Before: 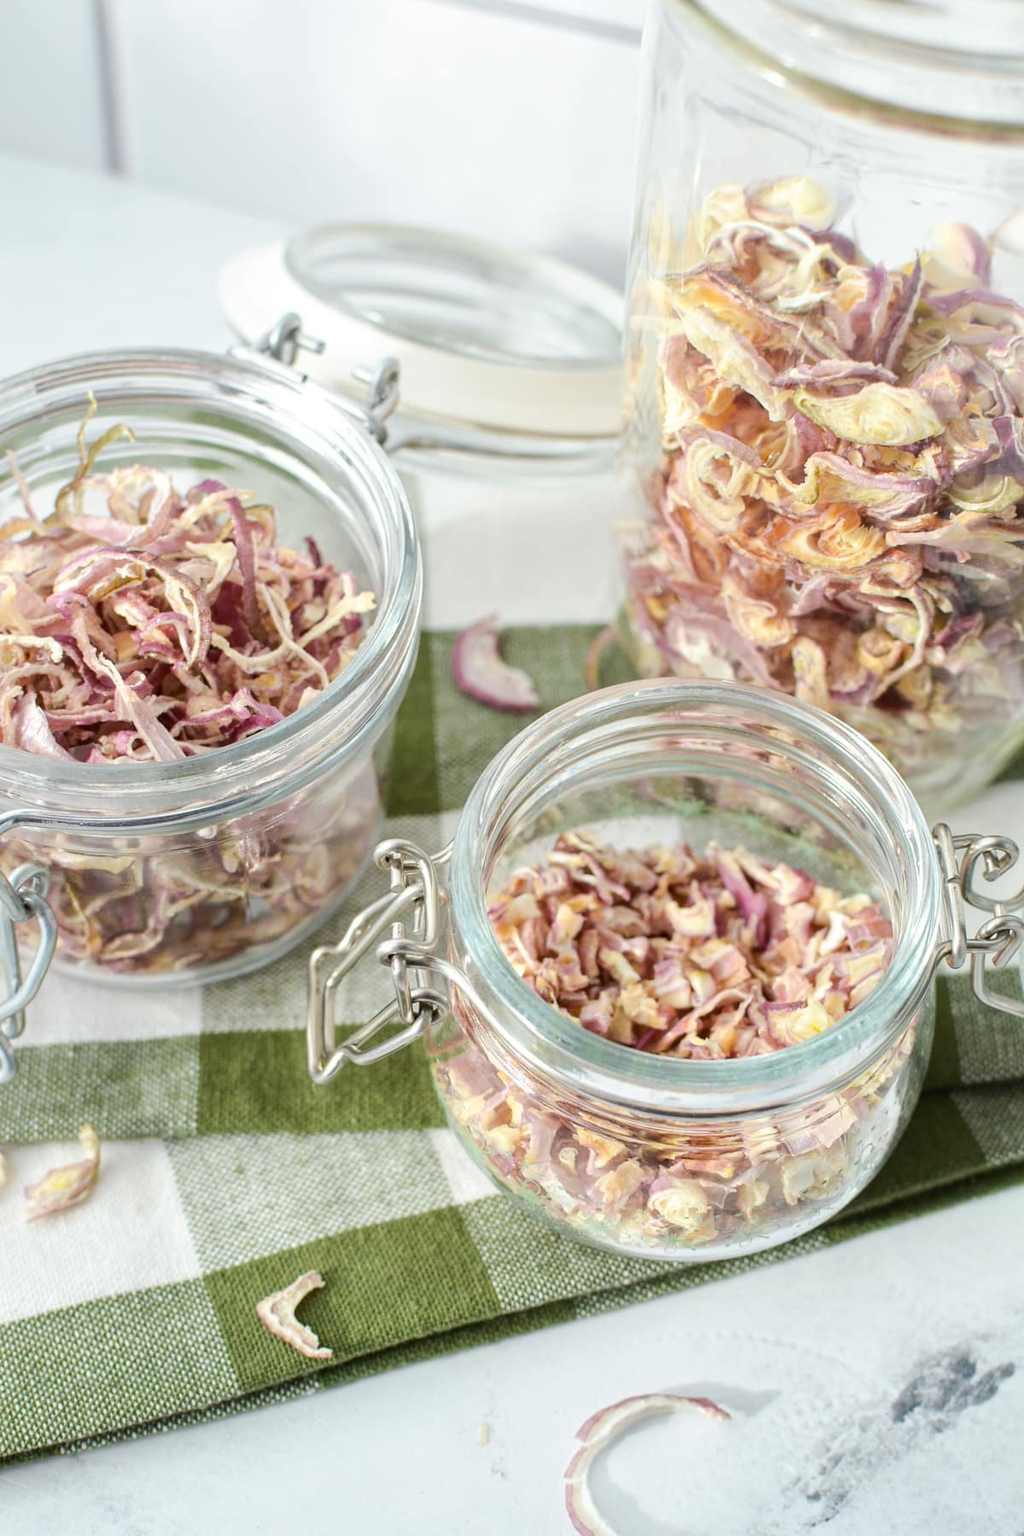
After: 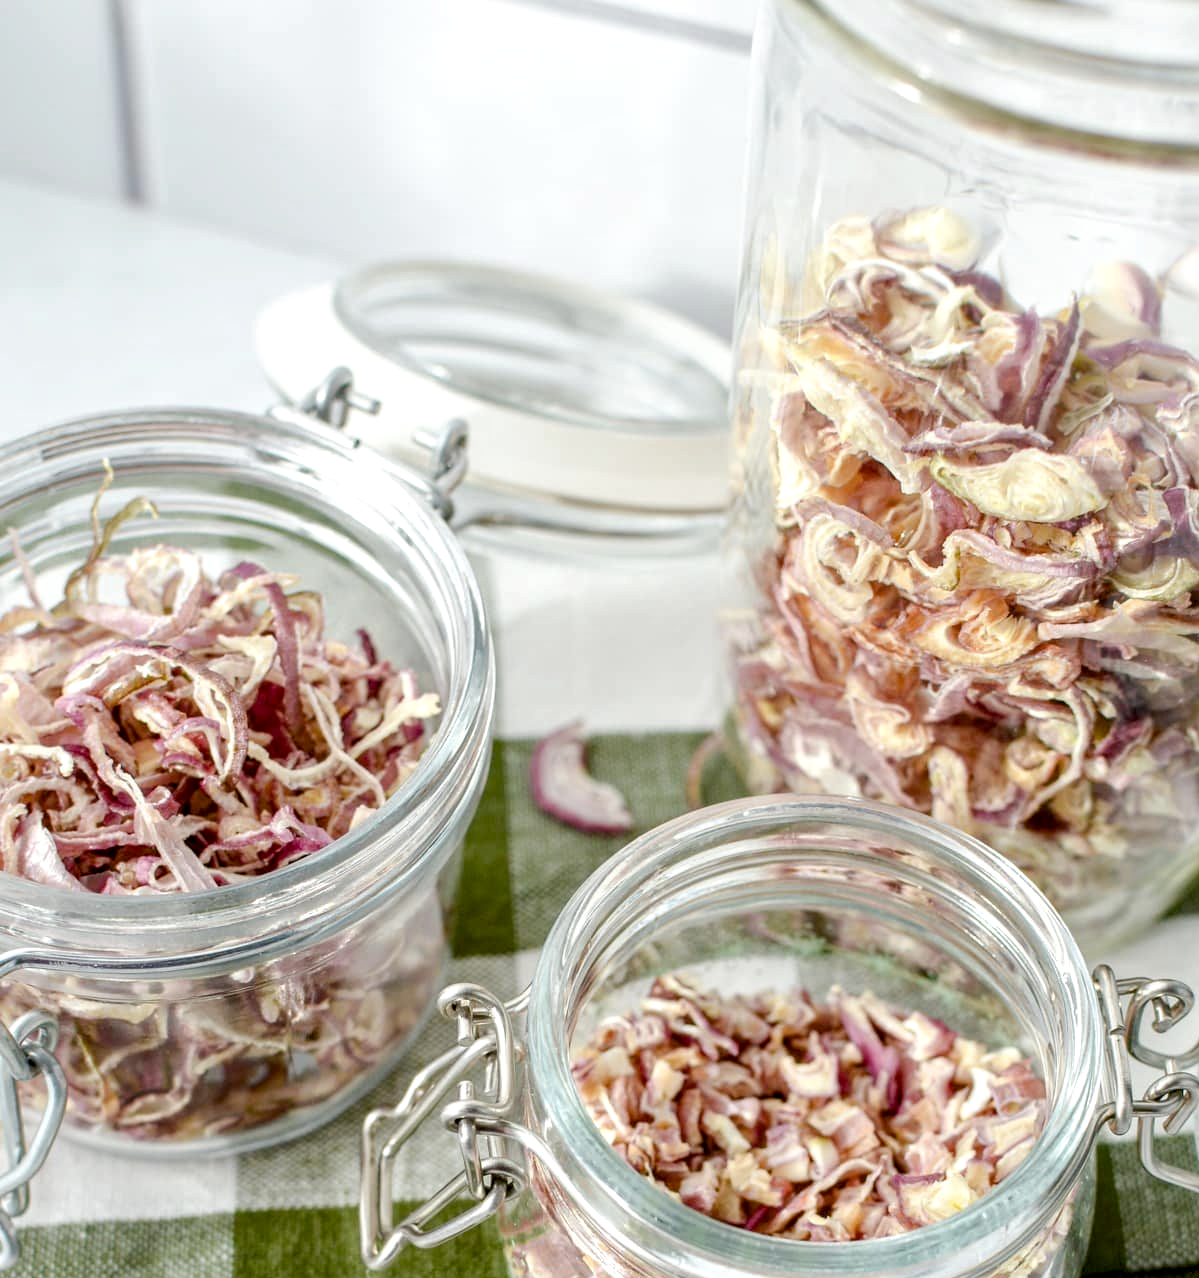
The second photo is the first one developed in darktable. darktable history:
crop: right 0.001%, bottom 28.96%
local contrast: detail 130%
exposure: black level correction 0.009, exposure 0.016 EV, compensate highlight preservation false
color balance rgb: shadows lift › hue 86°, perceptual saturation grading › global saturation 20%, perceptual saturation grading › highlights -50.111%, perceptual saturation grading › shadows 31.119%
